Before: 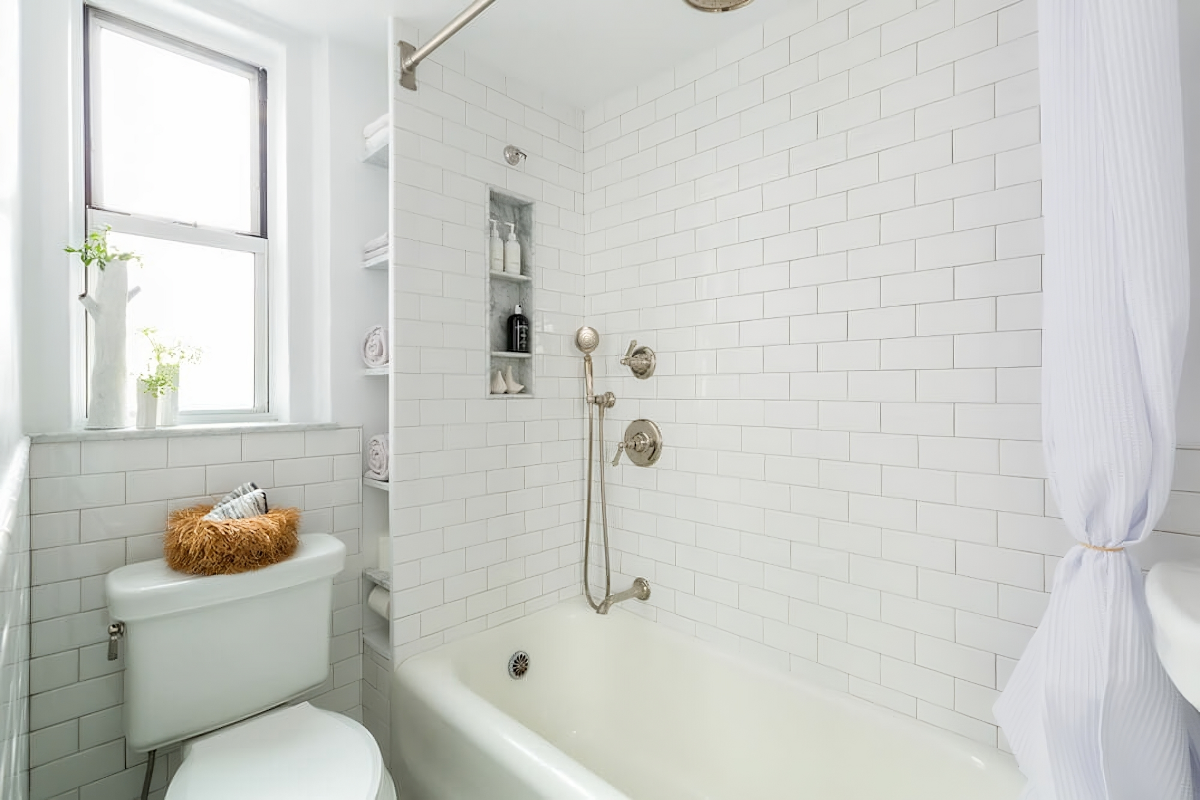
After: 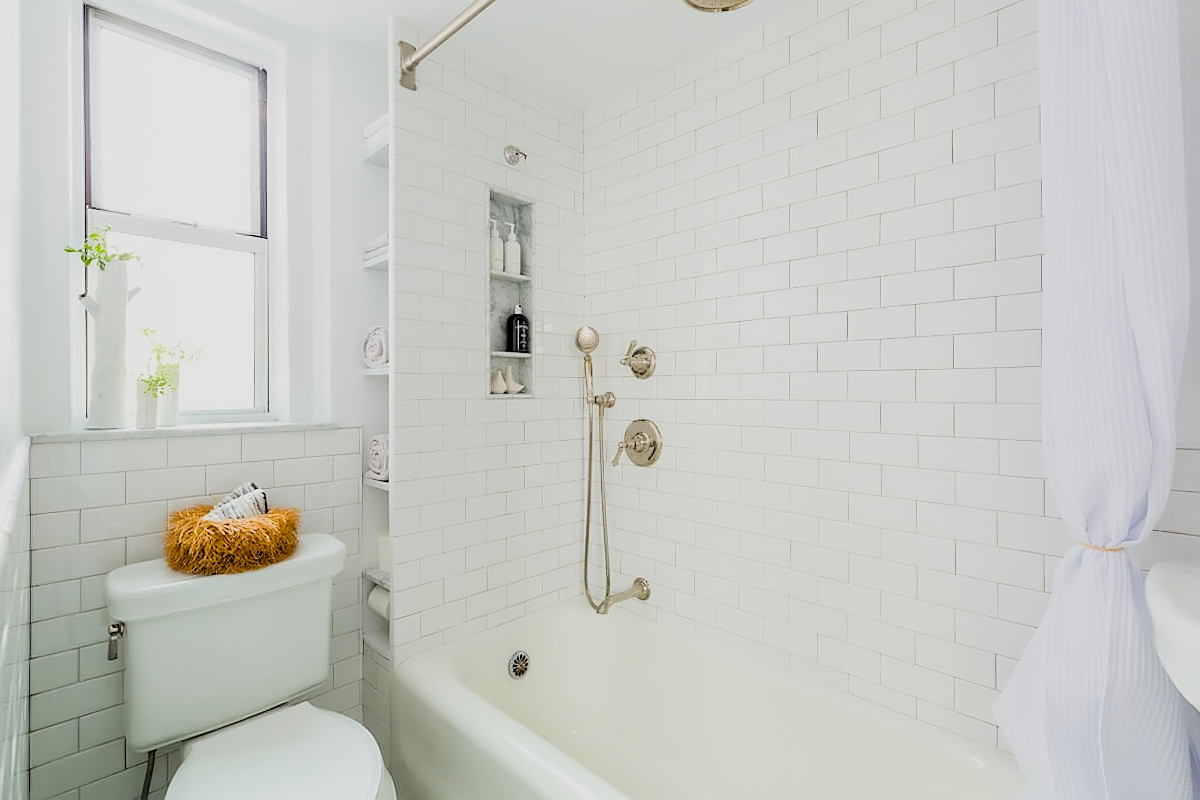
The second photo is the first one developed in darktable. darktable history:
color balance rgb: perceptual saturation grading › global saturation 30.386%
exposure: exposure 0.376 EV, compensate exposure bias true, compensate highlight preservation false
sharpen: radius 1.574, amount 0.376, threshold 1.589
filmic rgb: black relative exposure -7.65 EV, white relative exposure 4.56 EV, hardness 3.61, contrast 1.06
